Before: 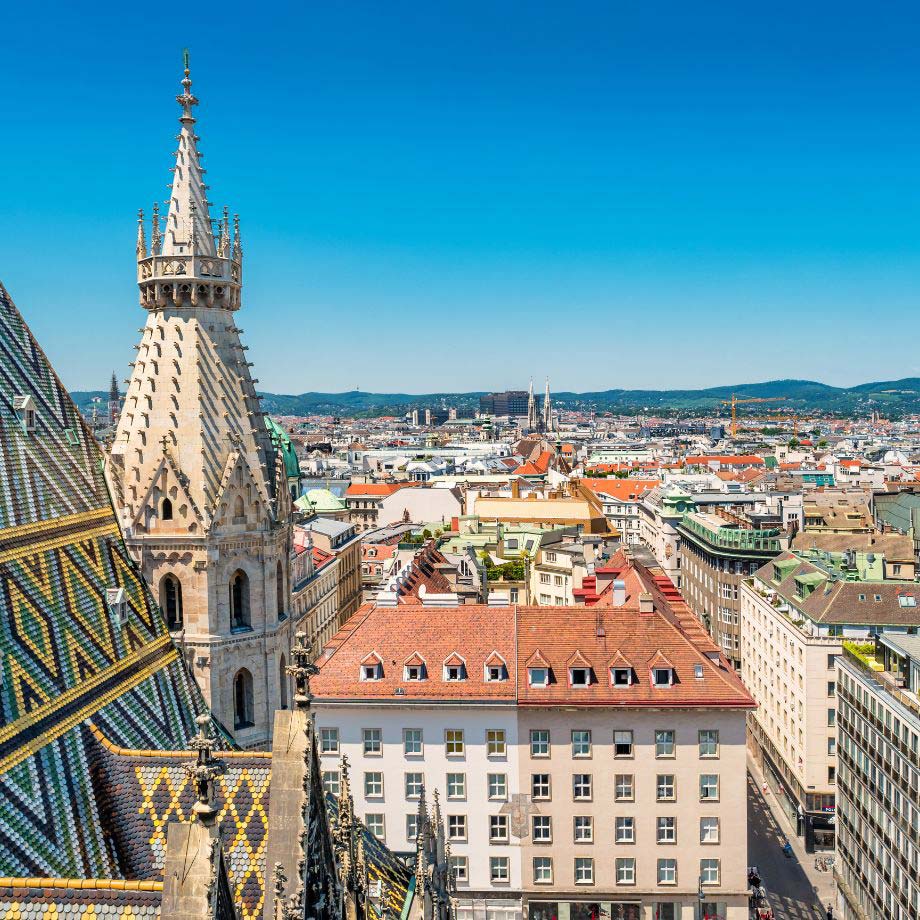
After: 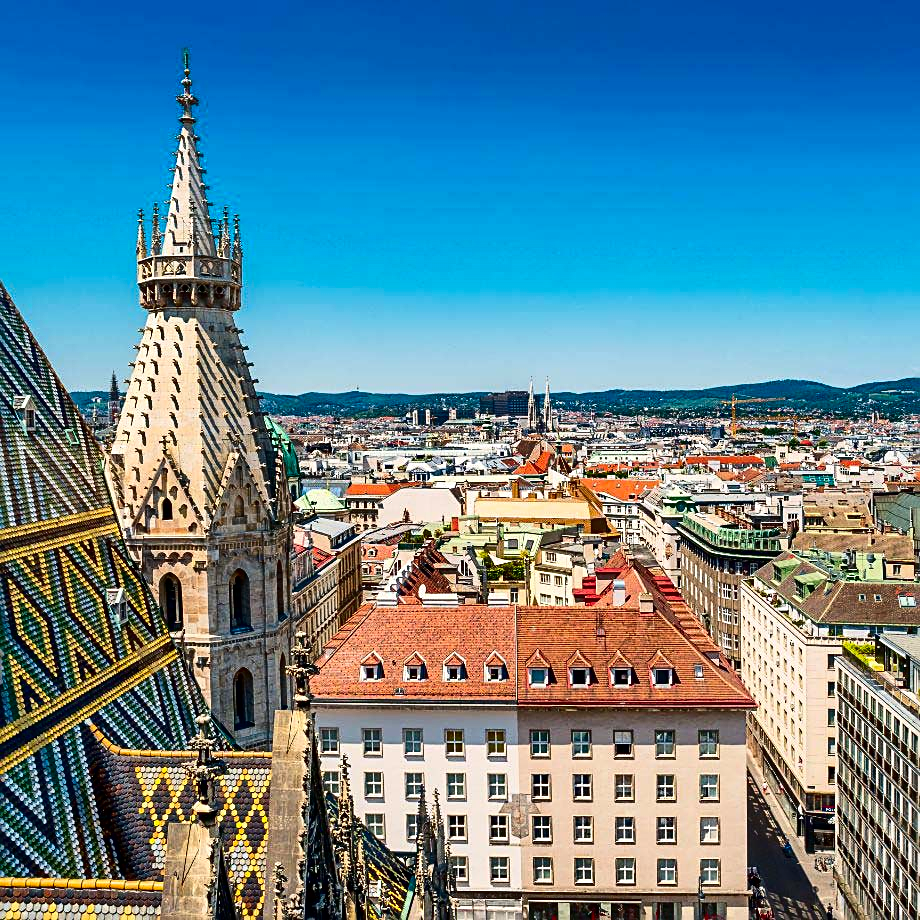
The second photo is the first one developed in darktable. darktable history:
contrast brightness saturation: contrast 0.22, brightness -0.19, saturation 0.24
sharpen: on, module defaults
